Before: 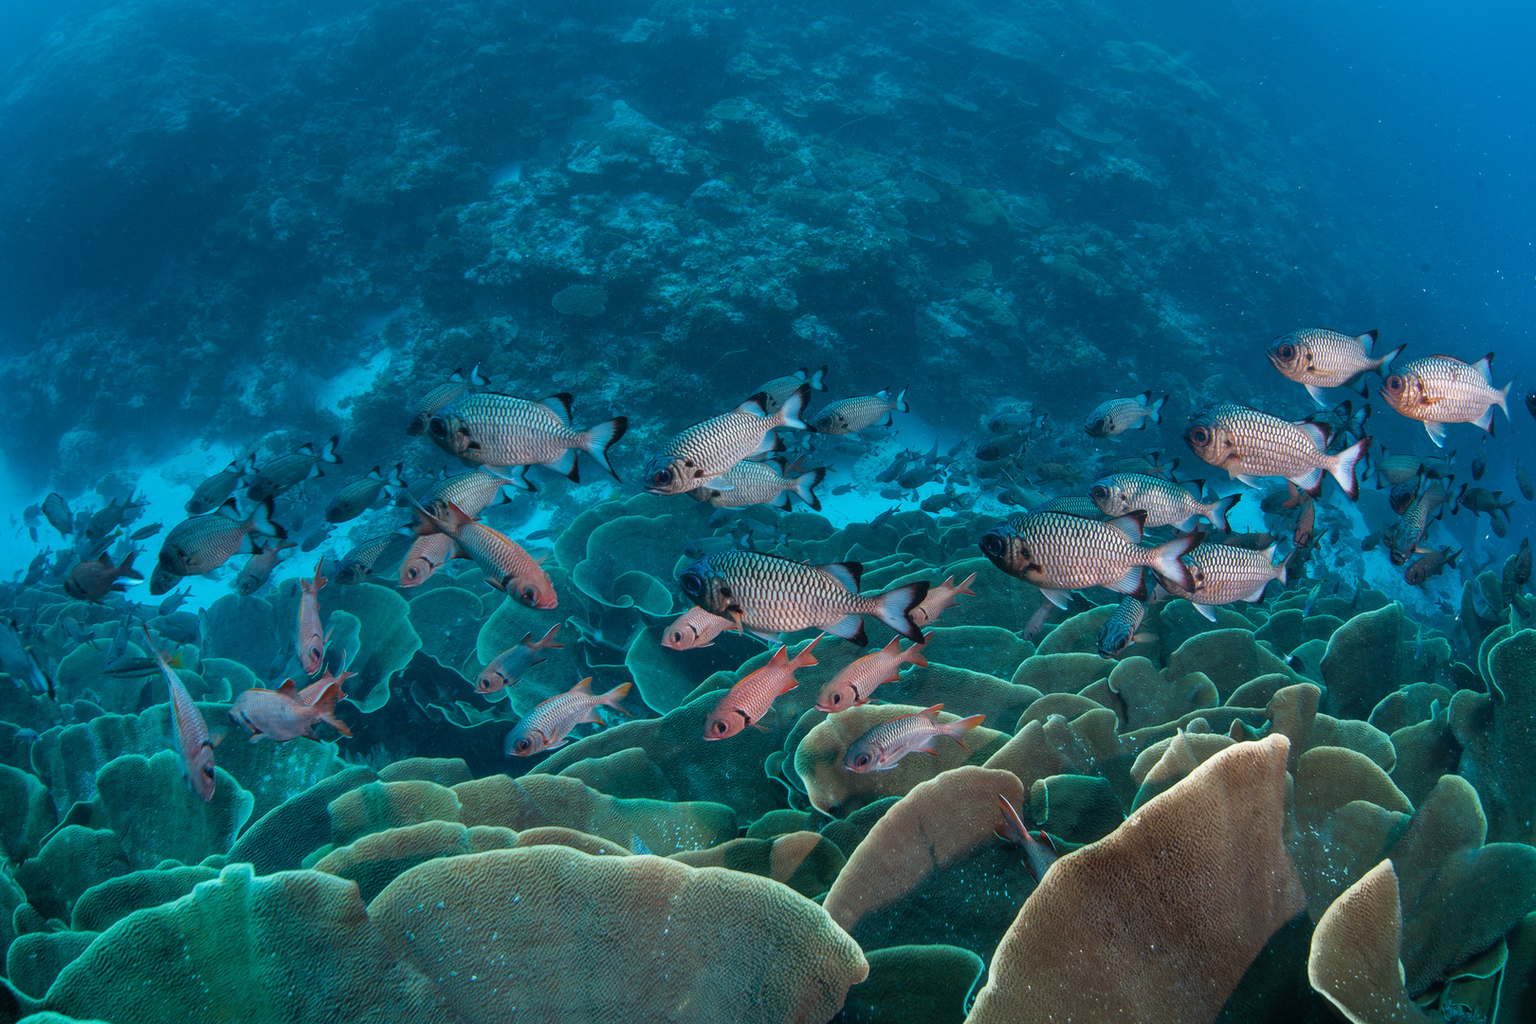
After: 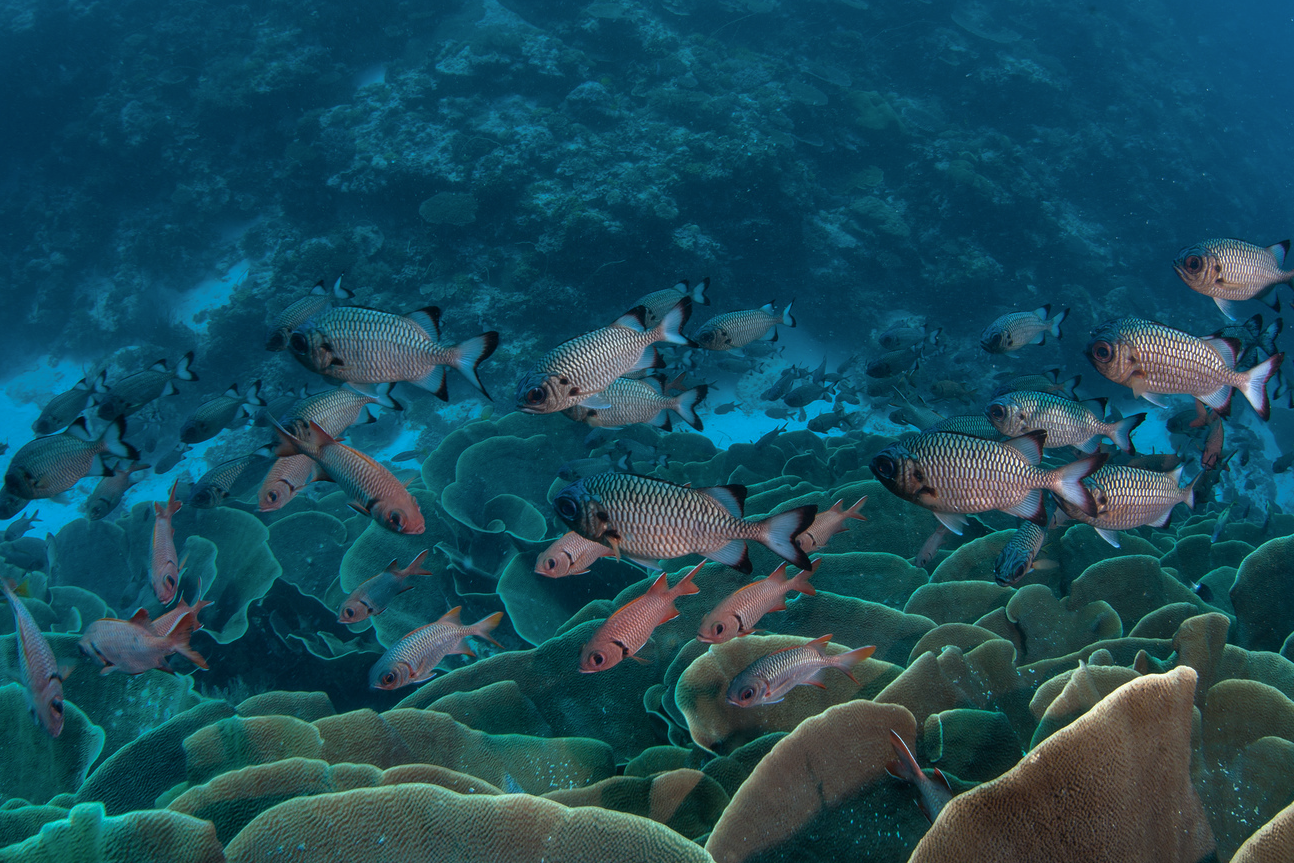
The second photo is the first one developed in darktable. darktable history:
crop and rotate: left 10.071%, top 10.071%, right 10.02%, bottom 10.02%
base curve: curves: ch0 [(0, 0) (0.595, 0.418) (1, 1)], preserve colors none
